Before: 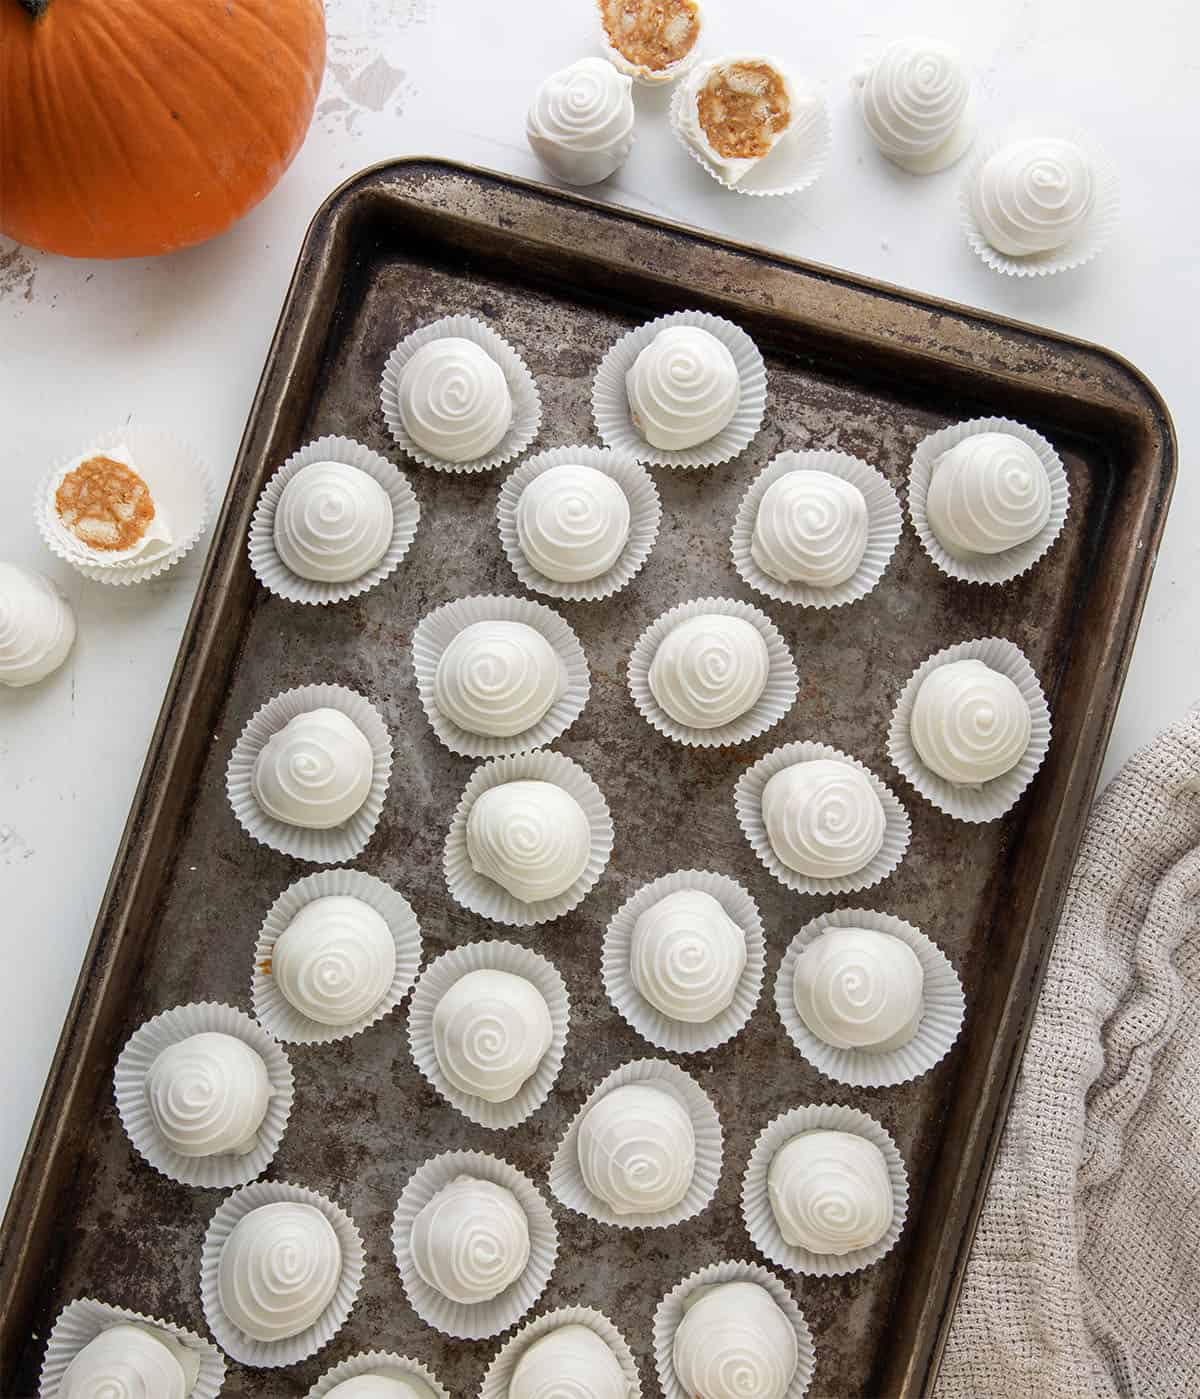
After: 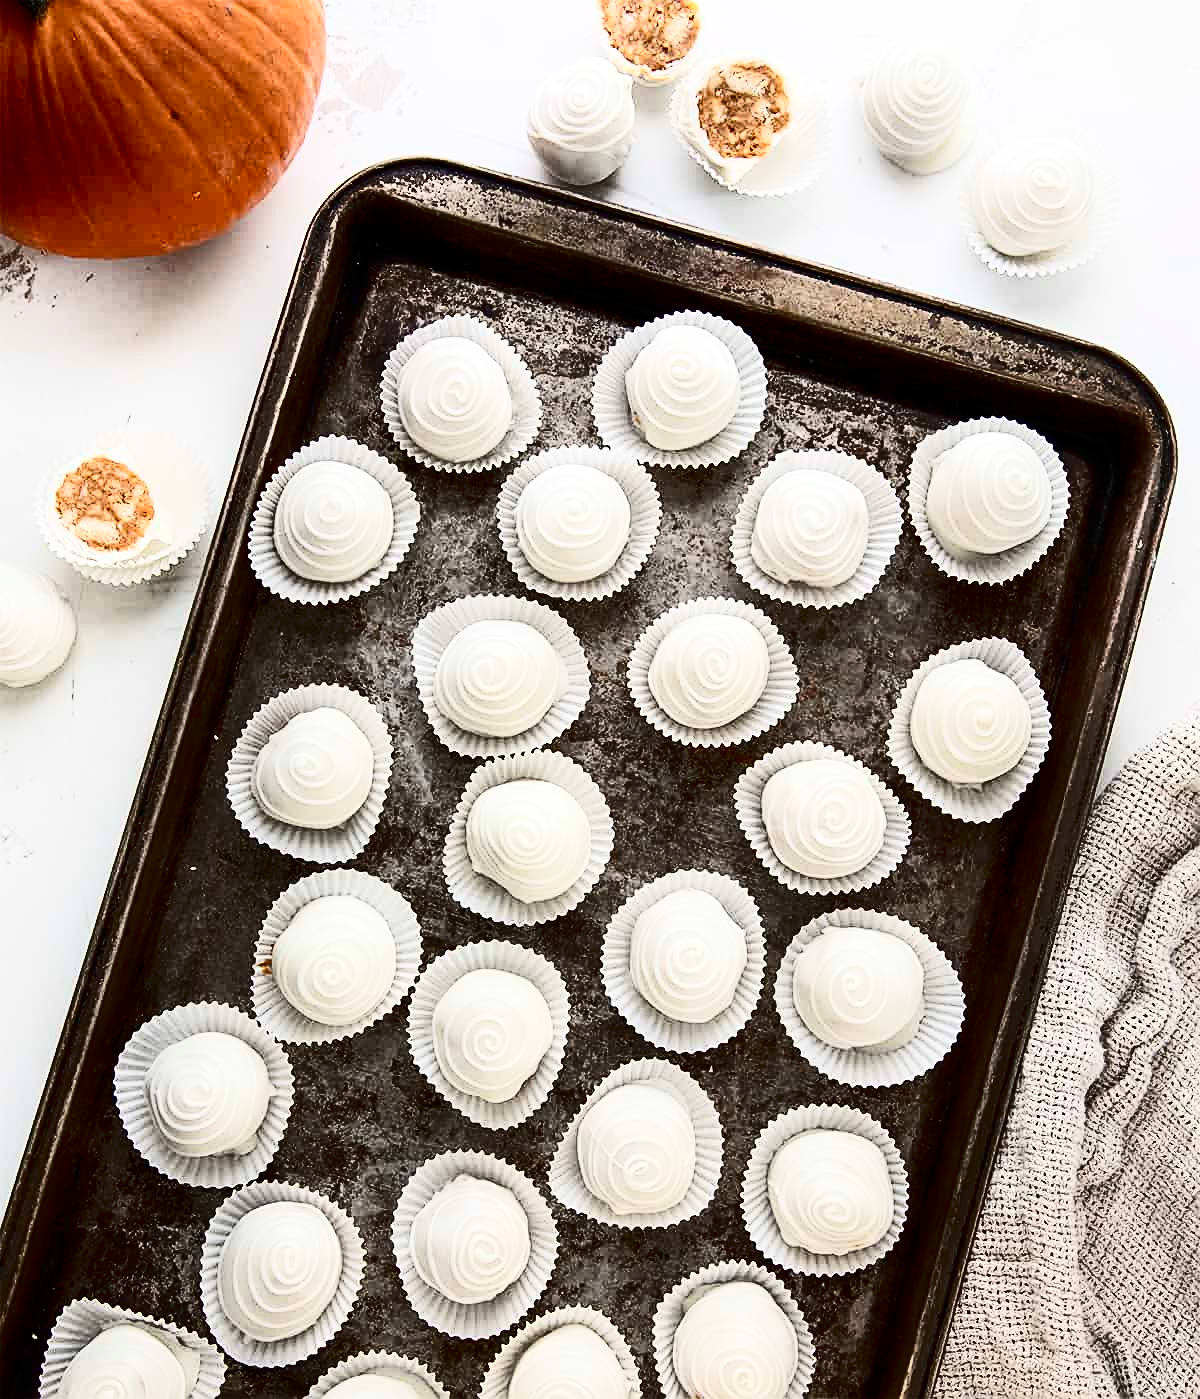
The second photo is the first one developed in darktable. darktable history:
sharpen: on, module defaults
tone equalizer: mask exposure compensation -0.51 EV
contrast brightness saturation: contrast 0.51, saturation -0.1
